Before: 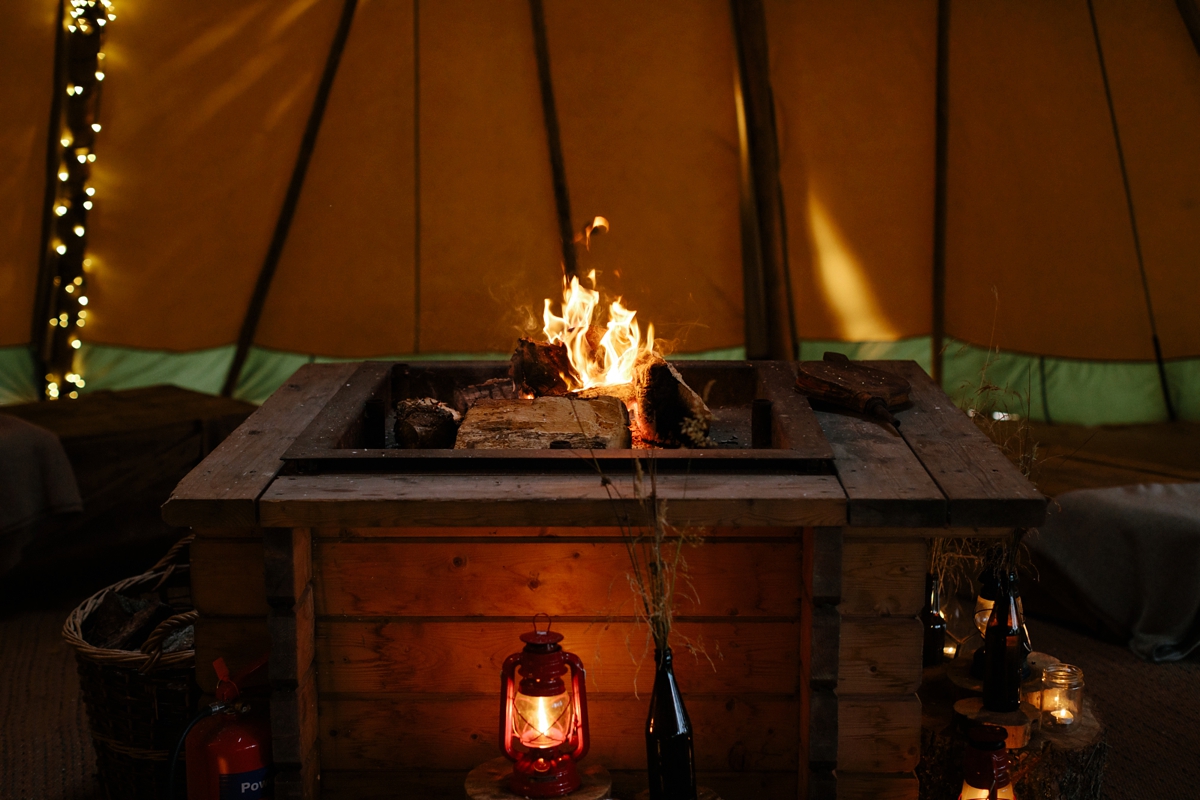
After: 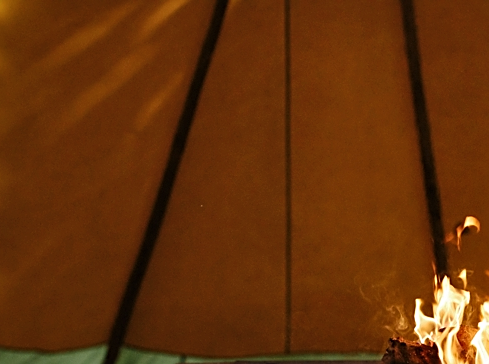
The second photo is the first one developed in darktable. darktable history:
shadows and highlights: shadows 36.53, highlights -27.23, soften with gaussian
crop and rotate: left 10.831%, top 0.075%, right 48.396%, bottom 54.421%
sharpen: on, module defaults
